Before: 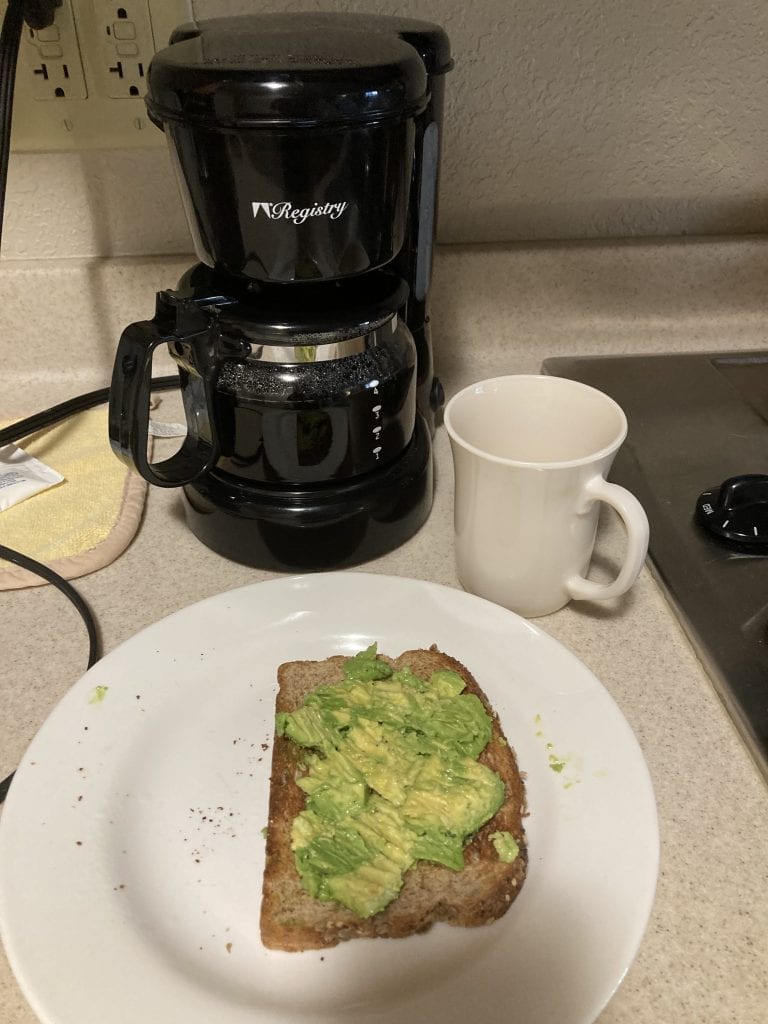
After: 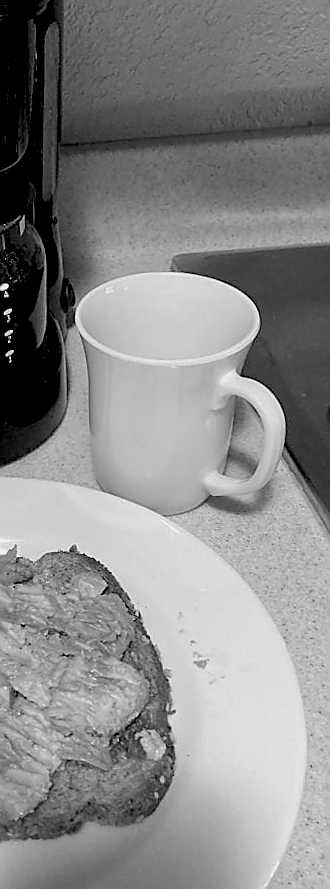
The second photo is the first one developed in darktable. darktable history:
exposure: black level correction 0, compensate exposure bias true, compensate highlight preservation false
white balance: red 1, blue 1
rotate and perspective: rotation -2.12°, lens shift (vertical) 0.009, lens shift (horizontal) -0.008, automatic cropping original format, crop left 0.036, crop right 0.964, crop top 0.05, crop bottom 0.959
sharpen: radius 1.4, amount 1.25, threshold 0.7
velvia: on, module defaults
monochrome: a 14.95, b -89.96
rgb levels: levels [[0.013, 0.434, 0.89], [0, 0.5, 1], [0, 0.5, 1]]
crop: left 47.628%, top 6.643%, right 7.874%
